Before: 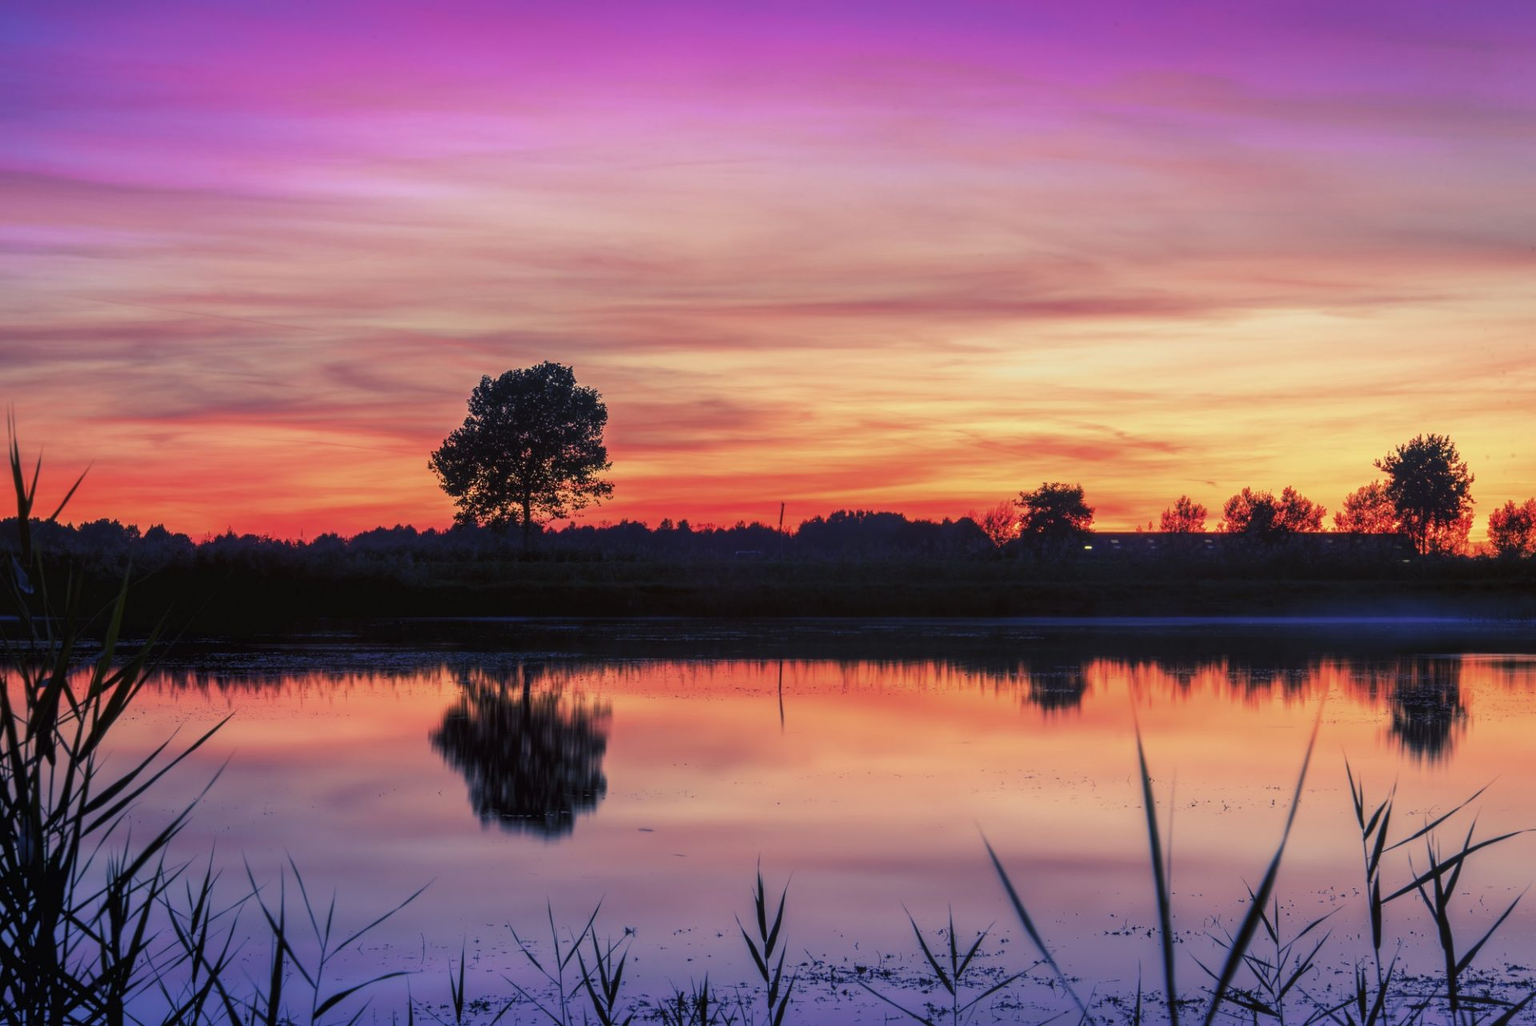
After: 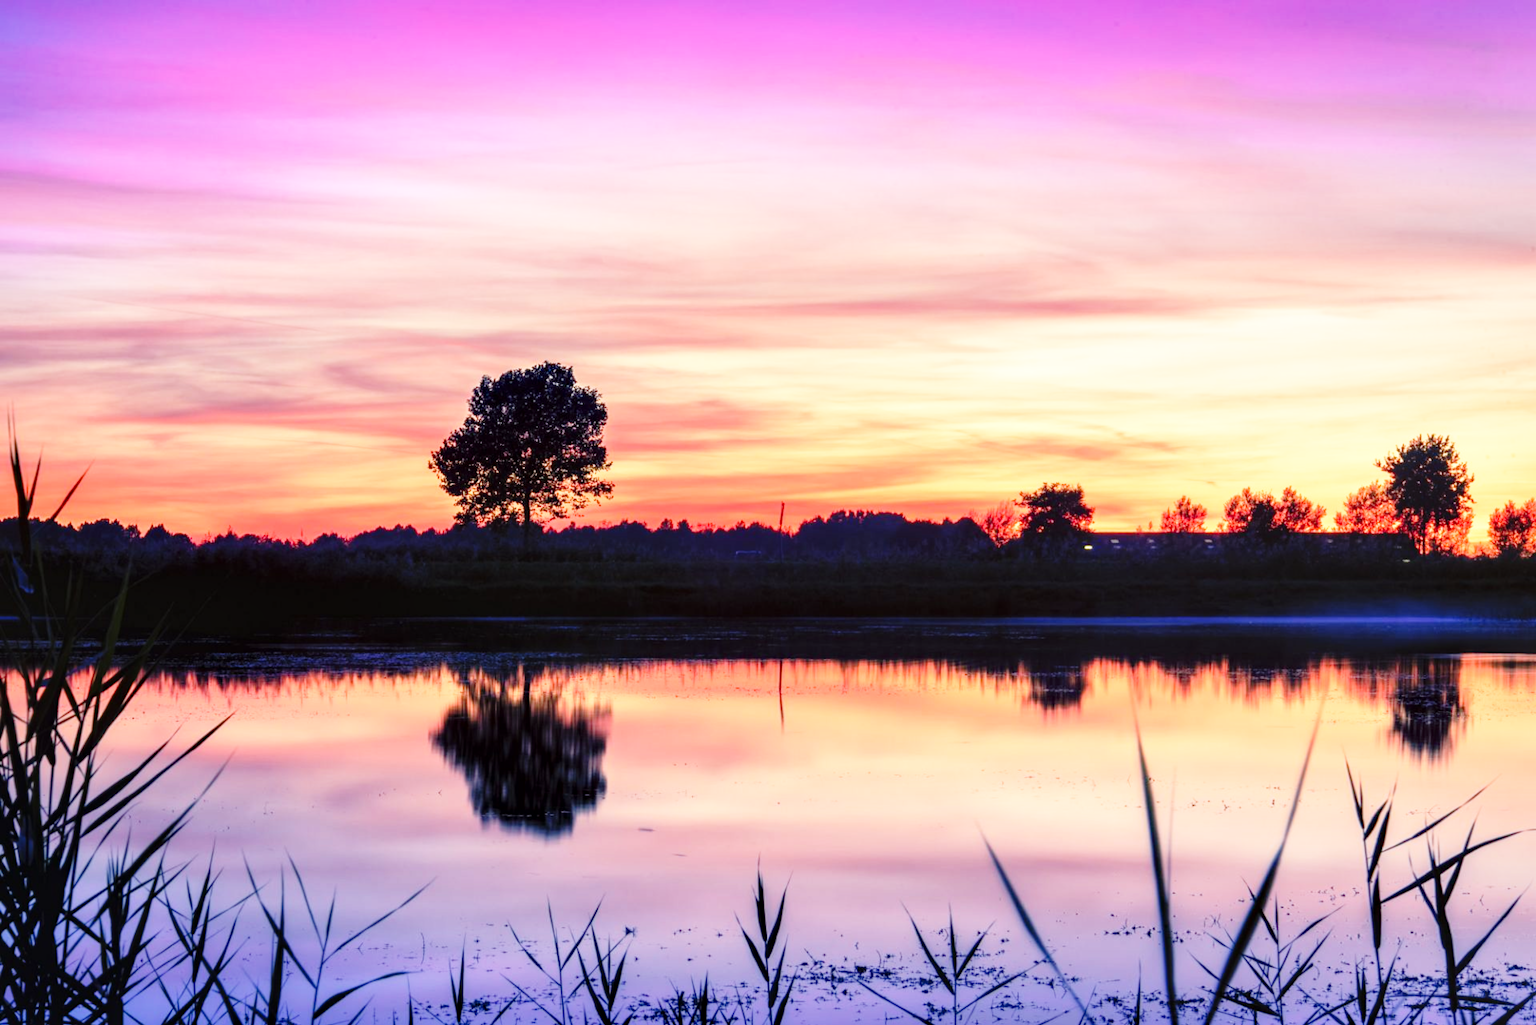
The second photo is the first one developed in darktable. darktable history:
local contrast: mode bilateral grid, contrast 20, coarseness 50, detail 120%, midtone range 0.2
lowpass: radius 0.5, unbound 0
base curve: curves: ch0 [(0, 0) (0.028, 0.03) (0.105, 0.232) (0.387, 0.748) (0.754, 0.968) (1, 1)], fusion 1, exposure shift 0.576, preserve colors none
